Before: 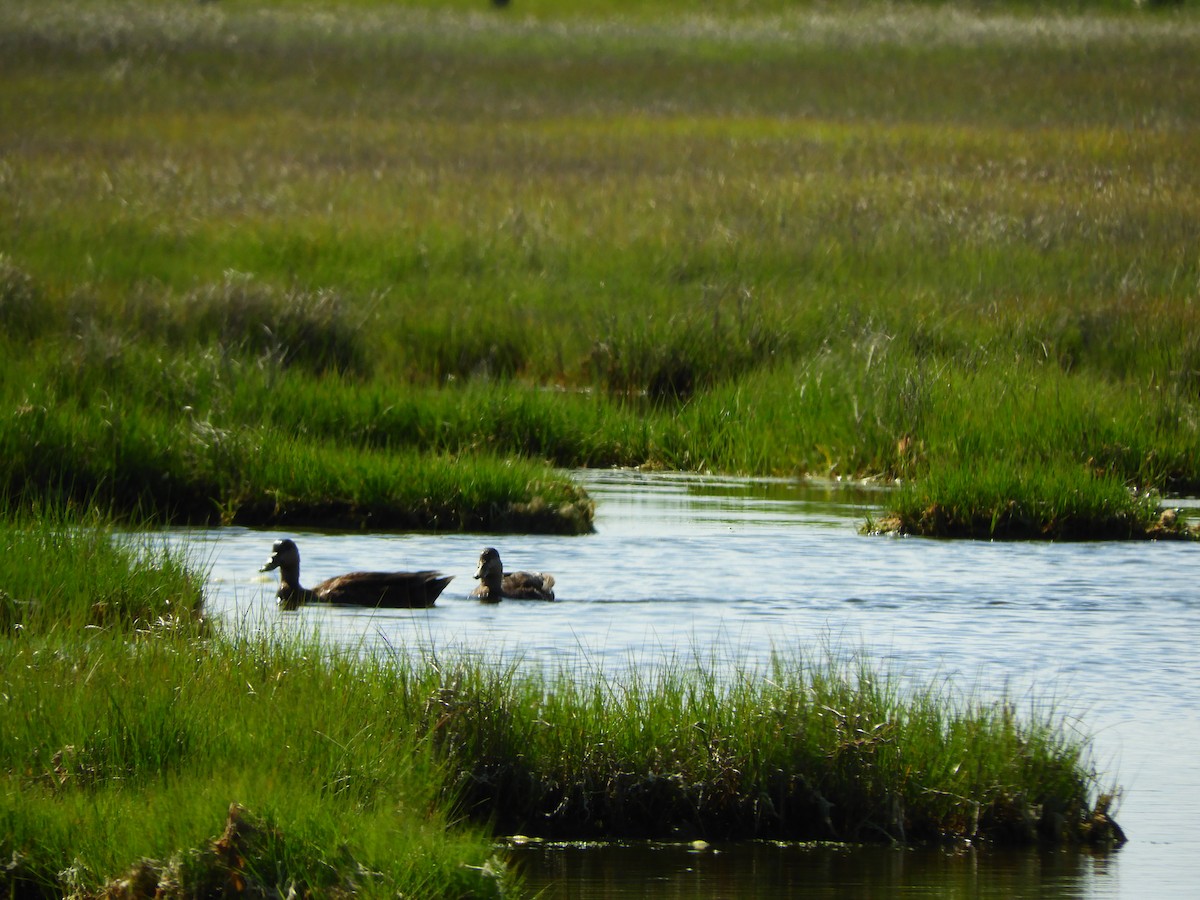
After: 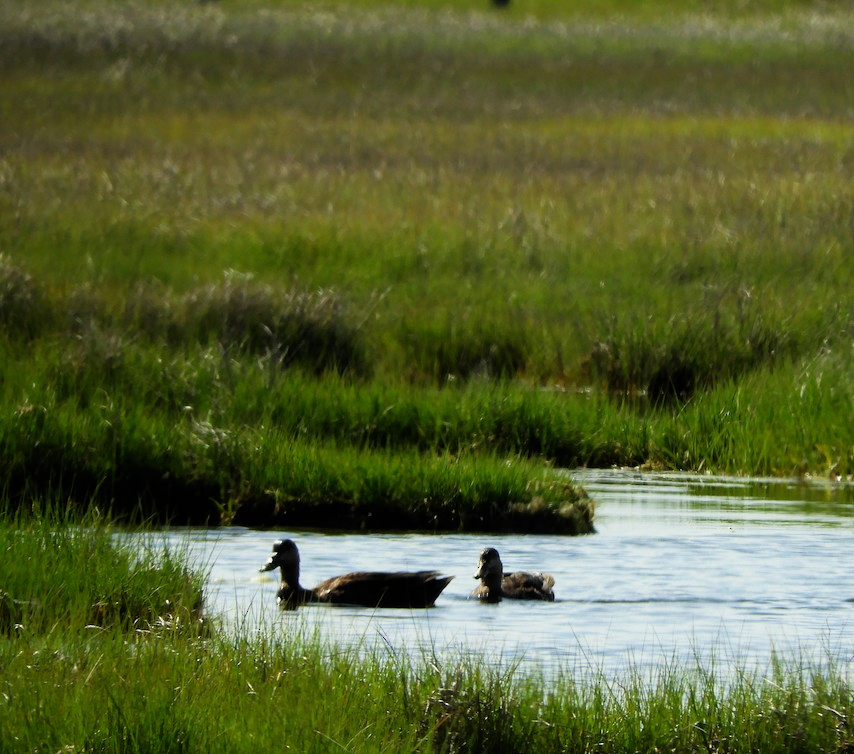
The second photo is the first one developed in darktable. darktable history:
filmic rgb: black relative exposure -12.67 EV, white relative exposure 2.82 EV, target black luminance 0%, hardness 8.62, latitude 70.54%, contrast 1.135, shadows ↔ highlights balance -1.19%
crop: right 28.809%, bottom 16.184%
